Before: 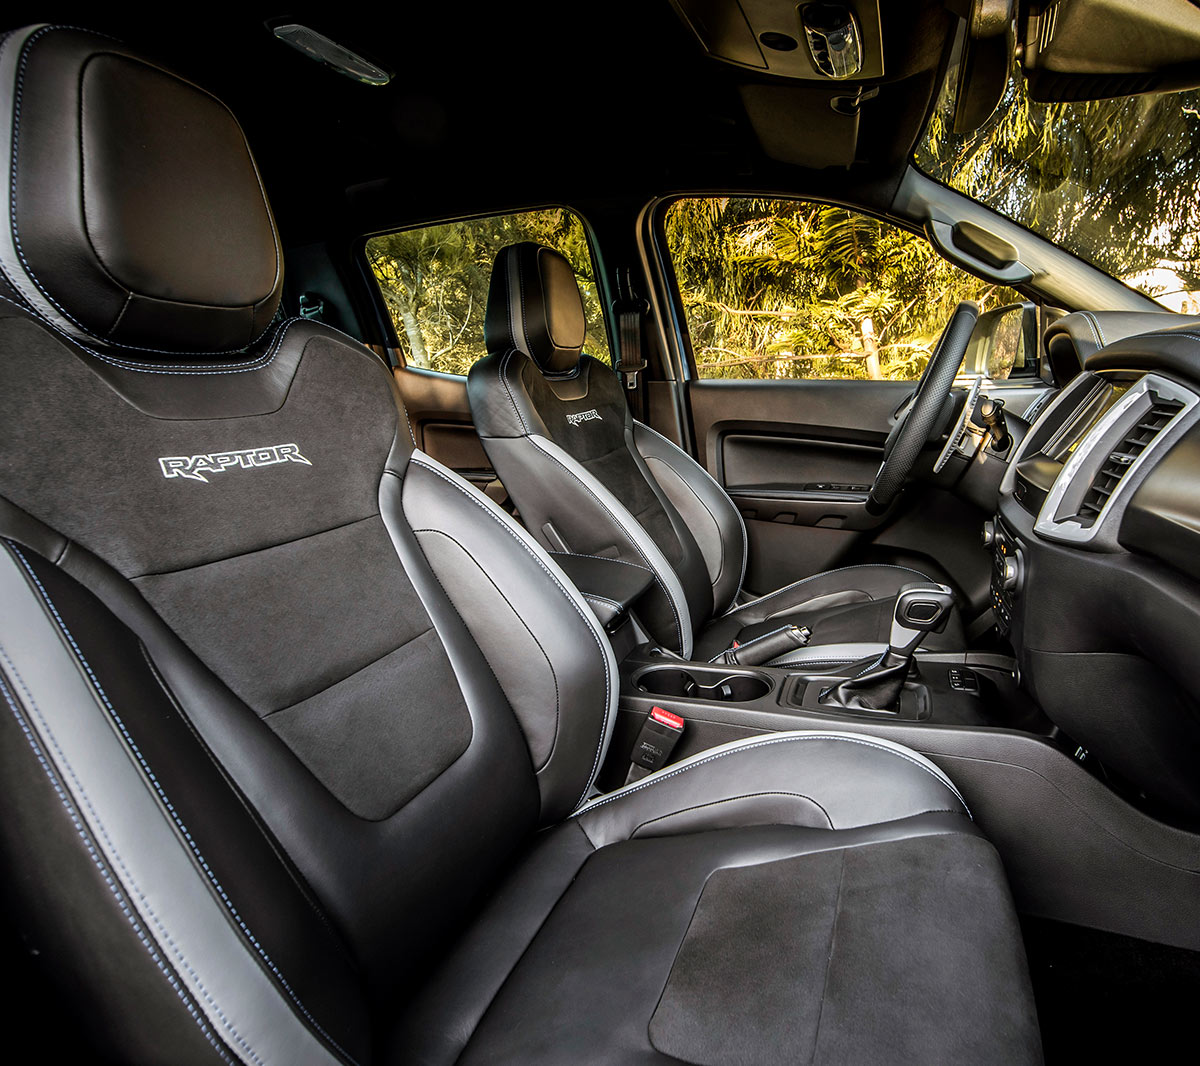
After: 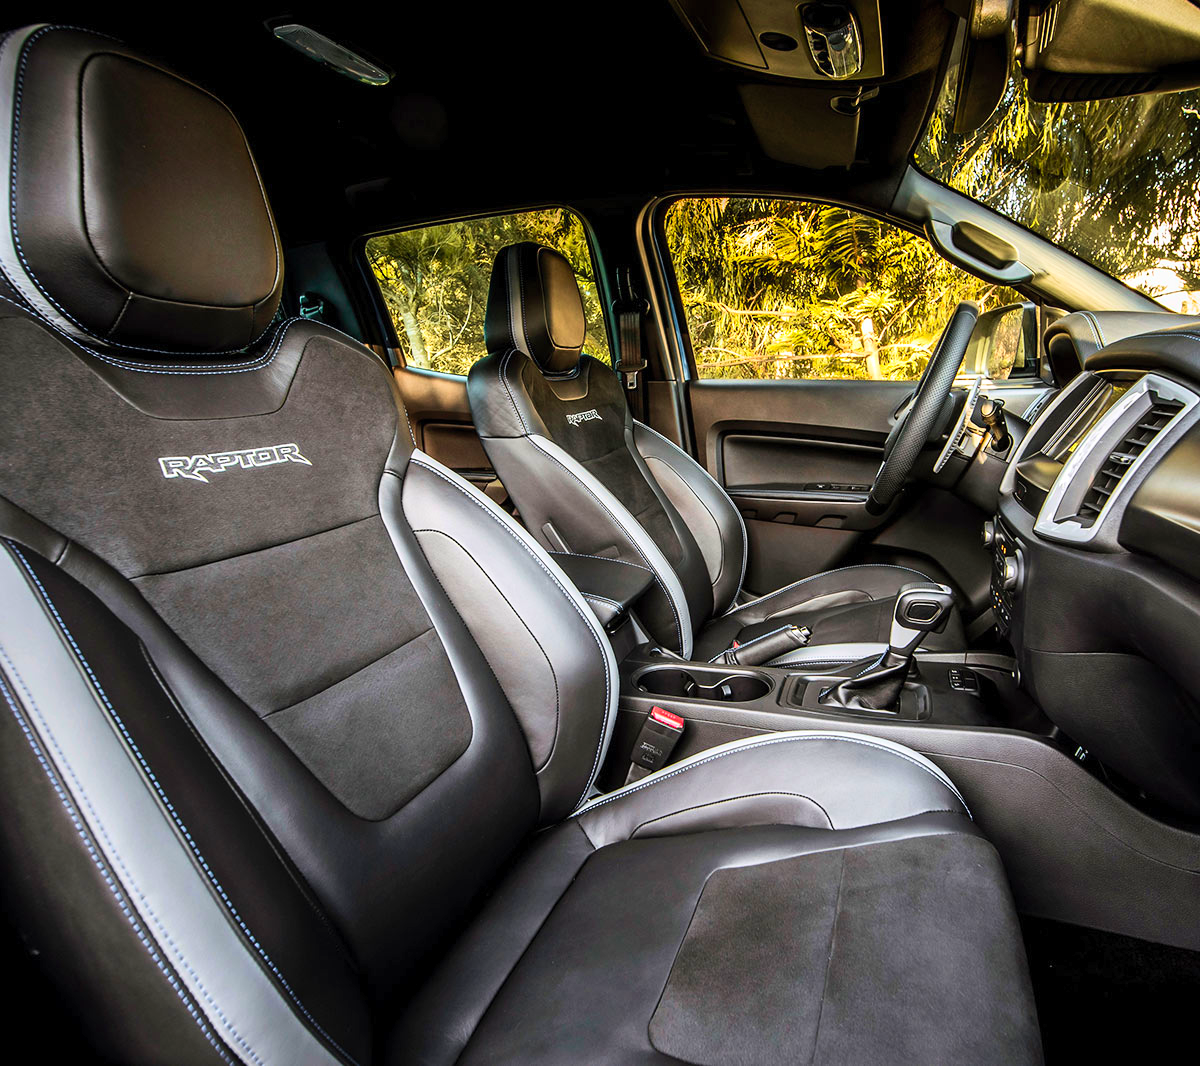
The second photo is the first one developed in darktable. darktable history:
contrast brightness saturation: contrast 0.2, brightness 0.16, saturation 0.22
velvia: on, module defaults
